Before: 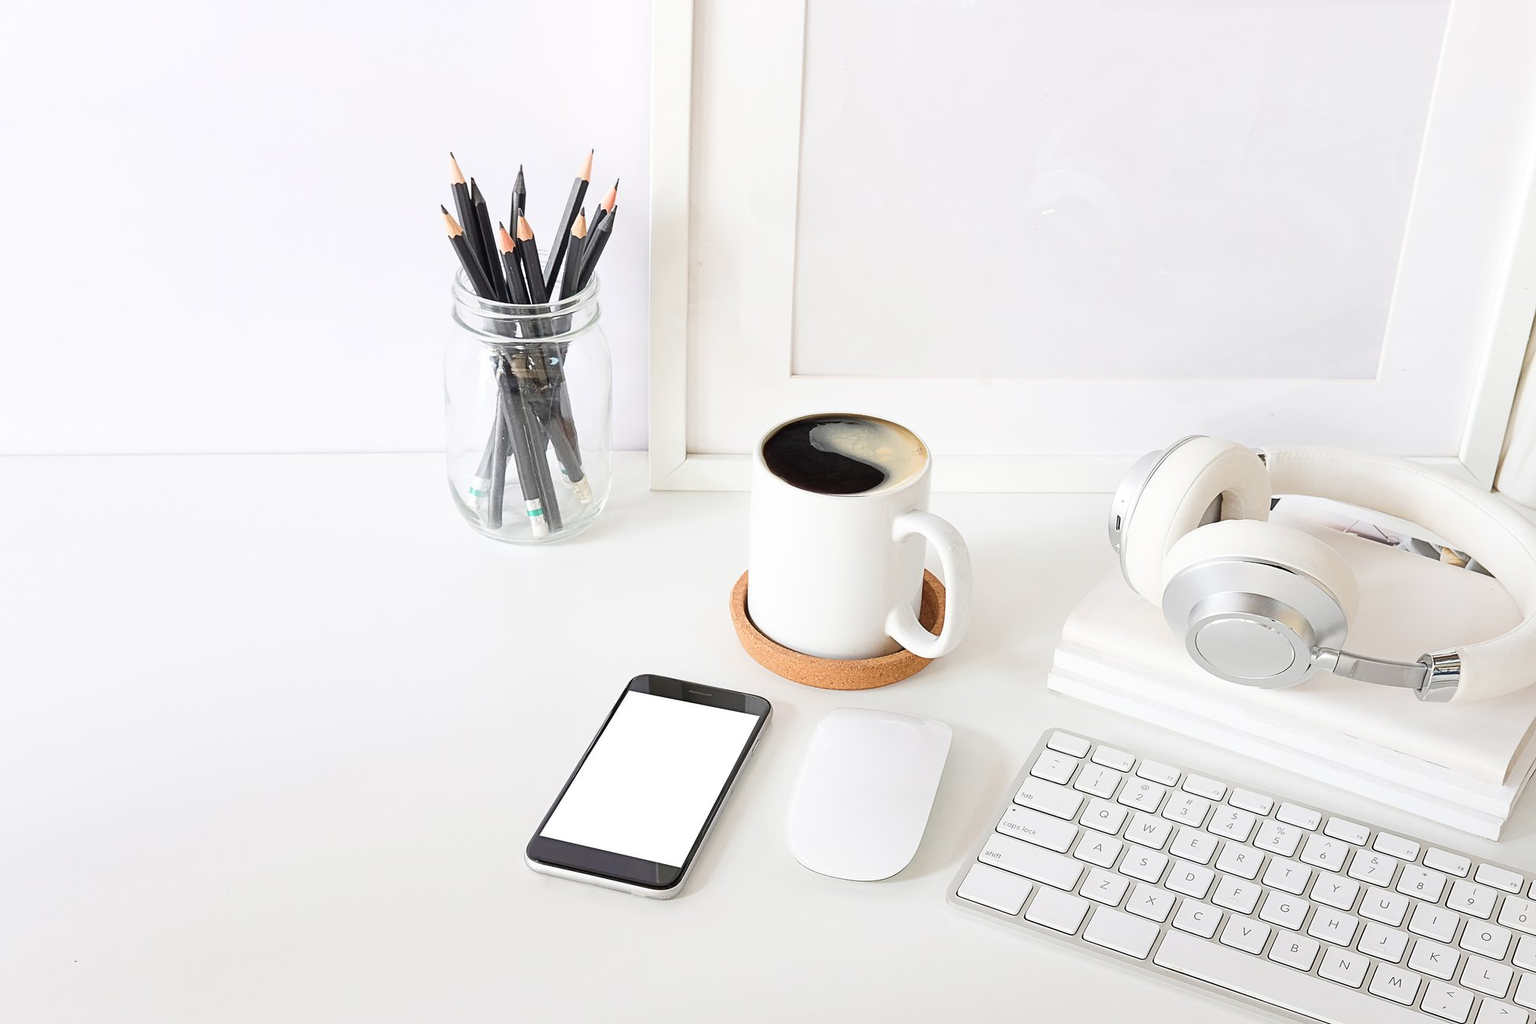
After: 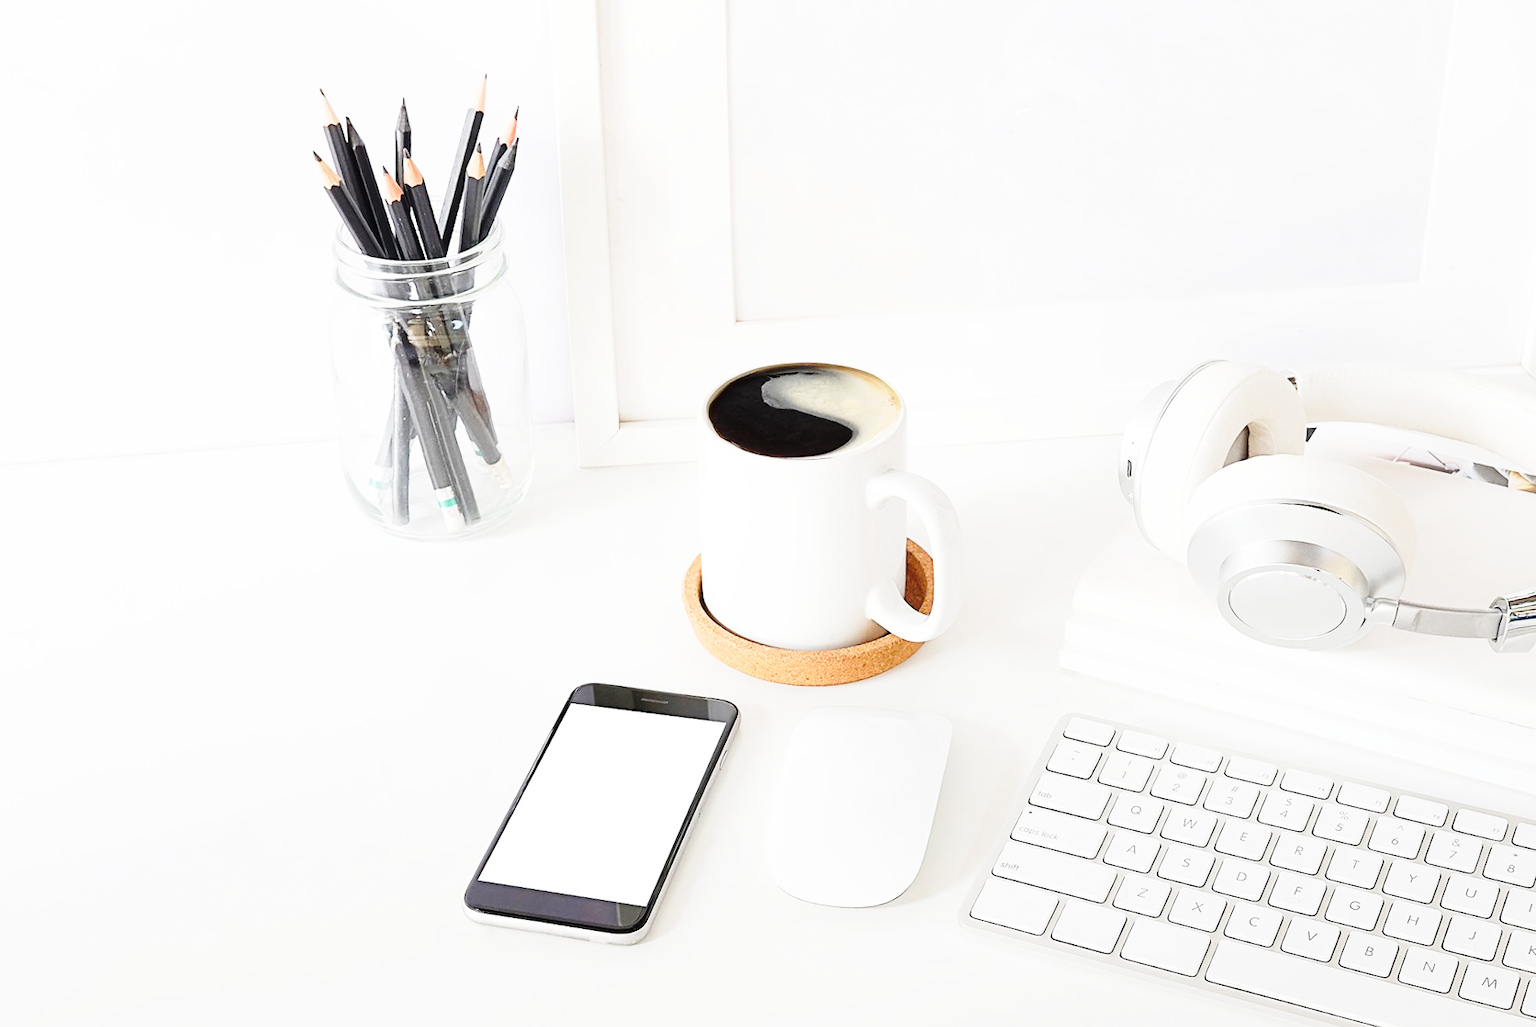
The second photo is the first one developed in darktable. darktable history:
base curve: curves: ch0 [(0, 0) (0.028, 0.03) (0.121, 0.232) (0.46, 0.748) (0.859, 0.968) (1, 1)], preserve colors none
crop and rotate: angle 3.9°, left 6.044%, top 5.695%
